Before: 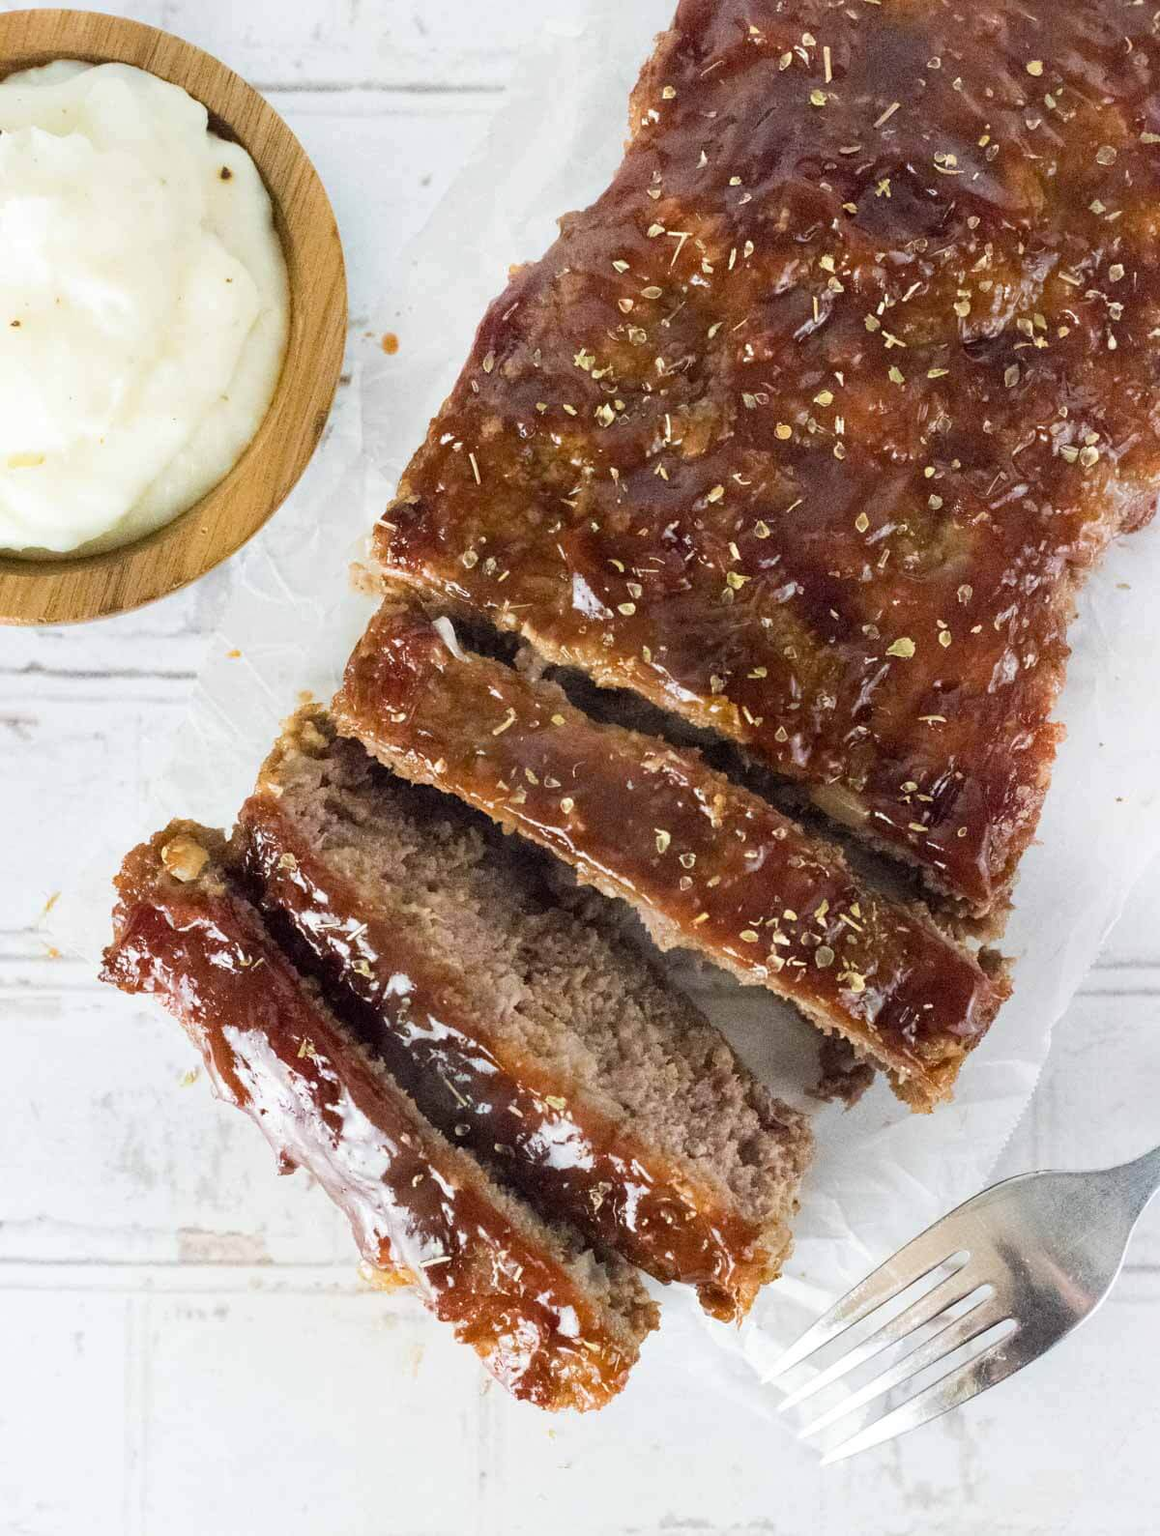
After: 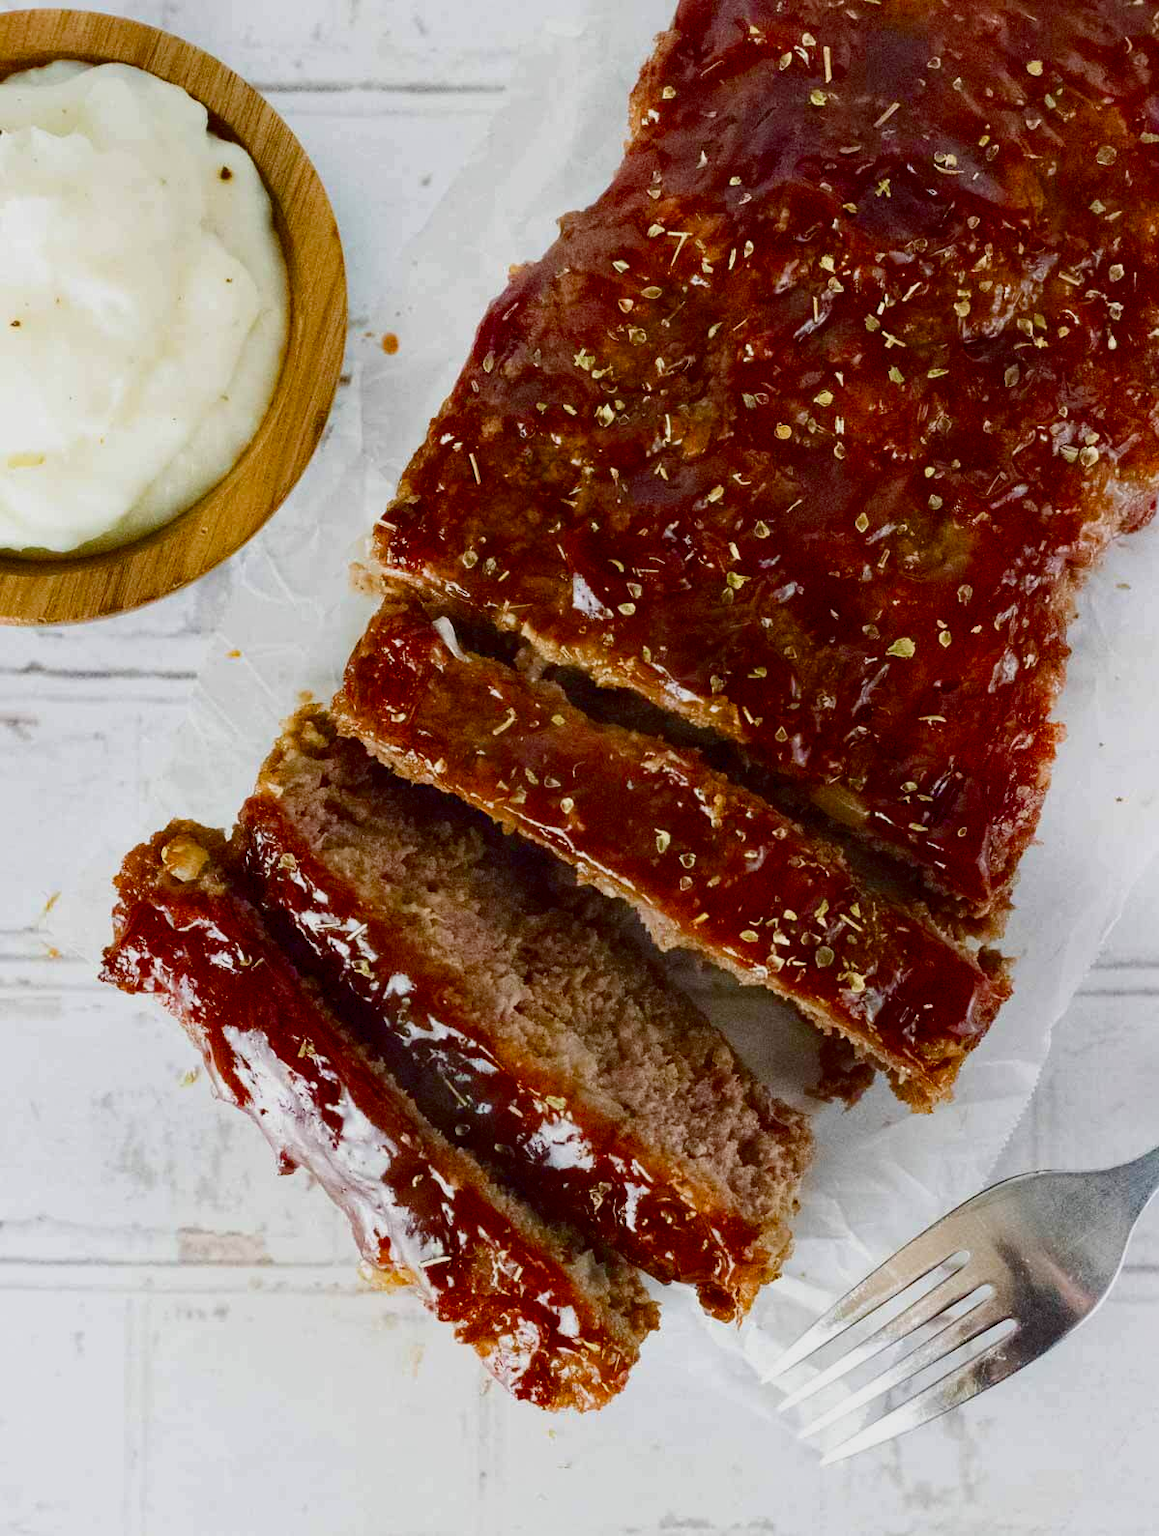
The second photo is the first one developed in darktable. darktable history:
color balance rgb: perceptual saturation grading › global saturation -0.11%, perceptual saturation grading › mid-tones 6.342%, perceptual saturation grading › shadows 71.461%, contrast -10.076%
contrast brightness saturation: contrast 0.101, brightness -0.256, saturation 0.139
